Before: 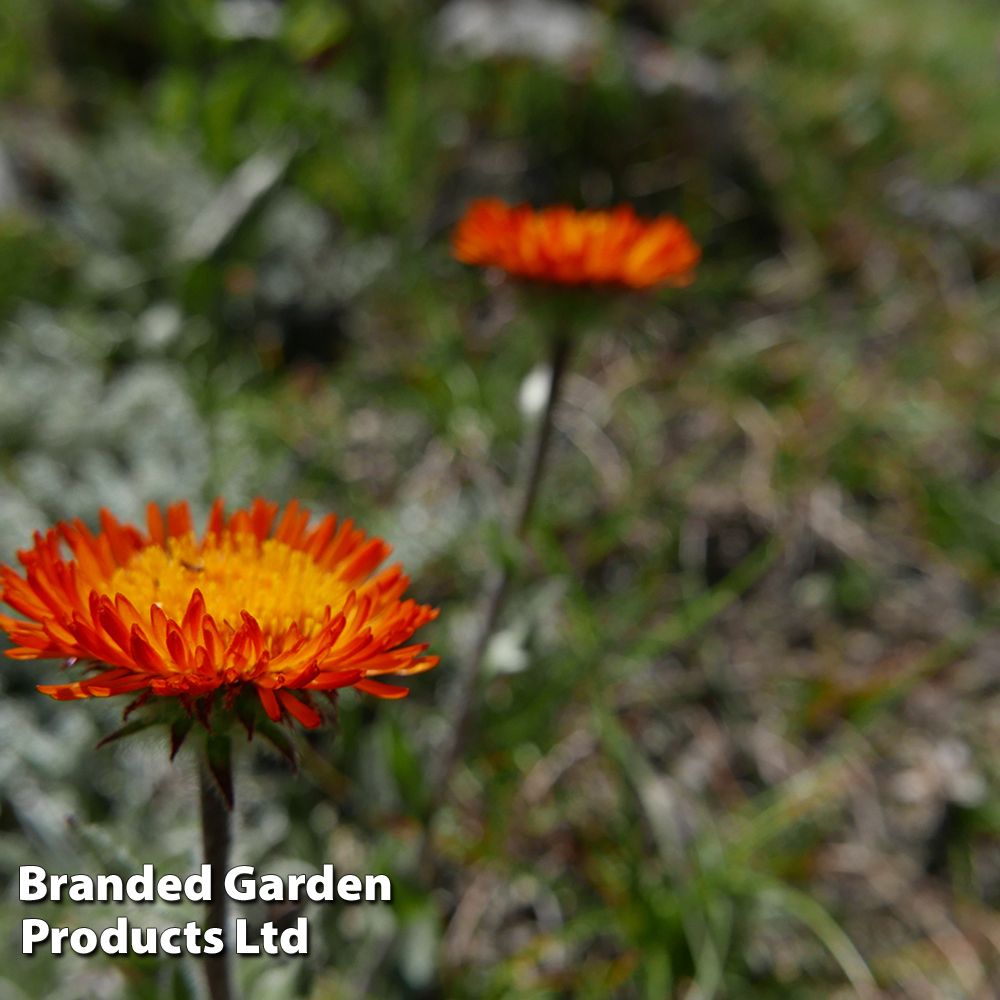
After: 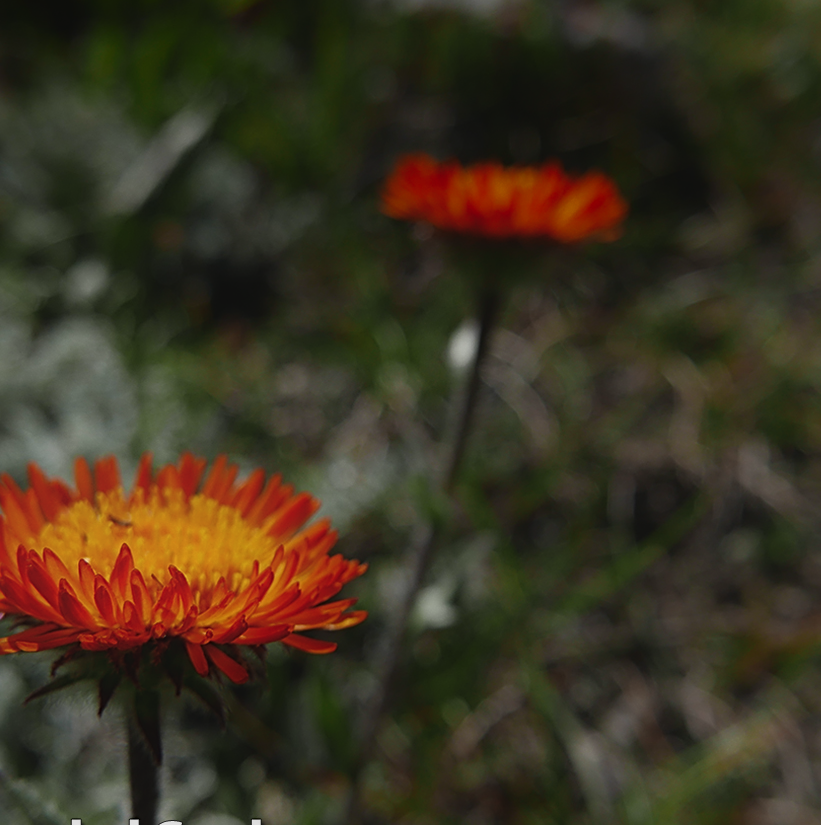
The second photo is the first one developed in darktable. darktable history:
sharpen: on, module defaults
crop and rotate: left 7.238%, top 4.52%, right 10.564%, bottom 12.922%
shadows and highlights: shadows -40.69, highlights 62.52, soften with gaussian
exposure: black level correction -0.016, exposure -1.015 EV, compensate highlight preservation false
tone equalizer: -8 EV -0.771 EV, -7 EV -0.701 EV, -6 EV -0.608 EV, -5 EV -0.421 EV, -3 EV 0.386 EV, -2 EV 0.6 EV, -1 EV 0.698 EV, +0 EV 0.775 EV, mask exposure compensation -0.488 EV
